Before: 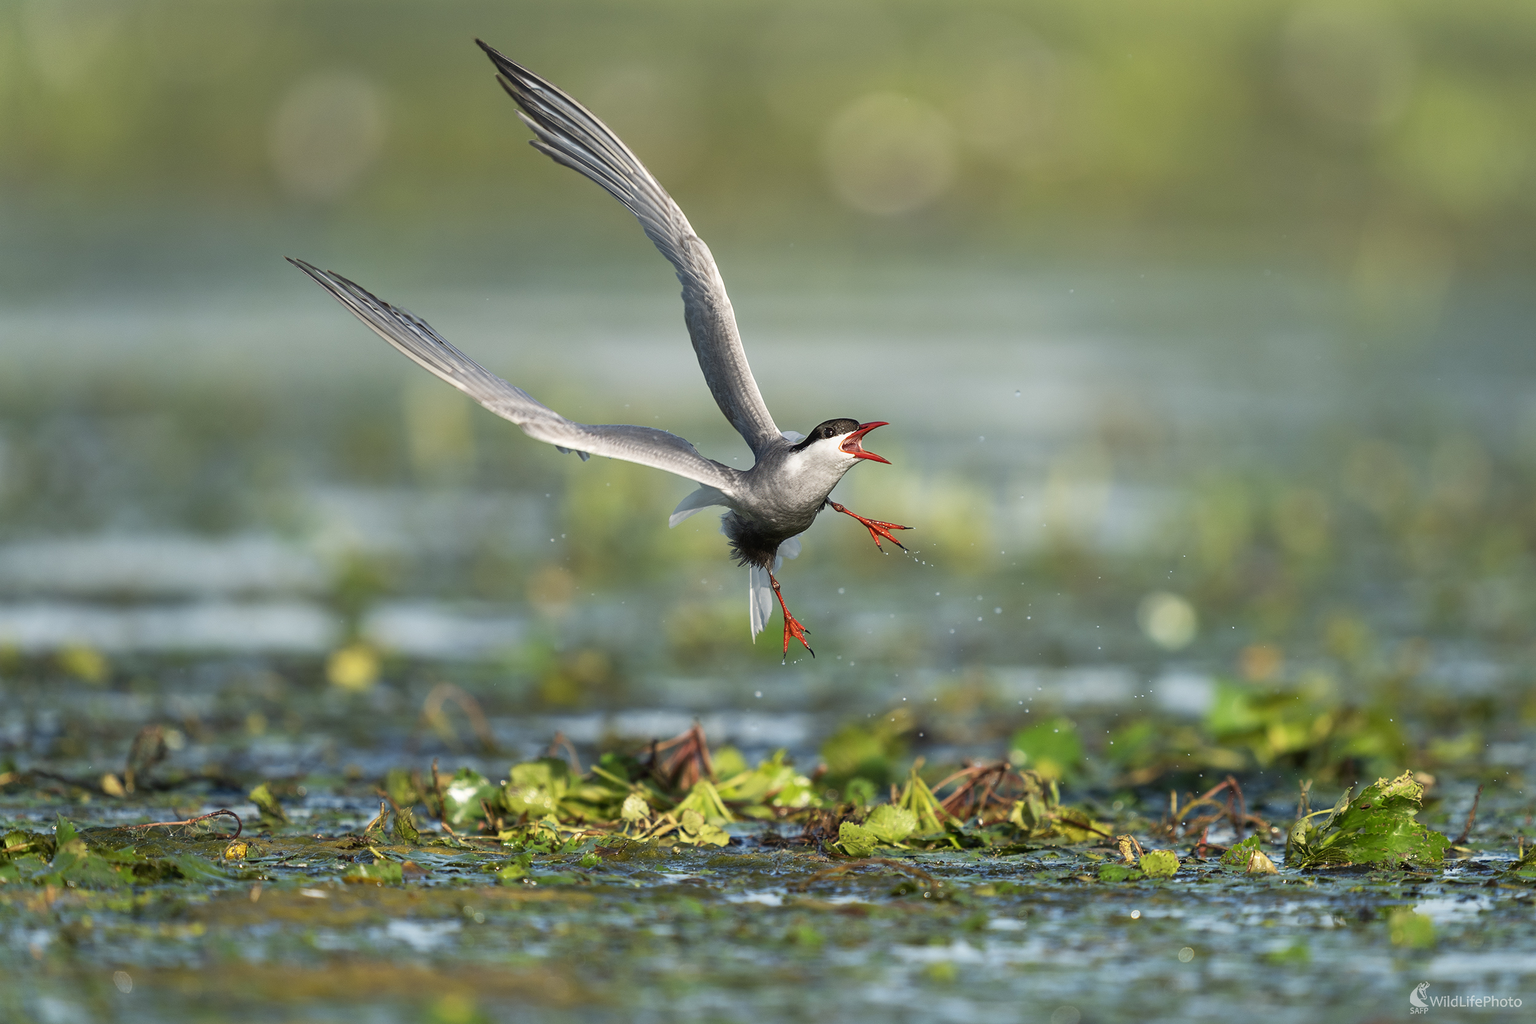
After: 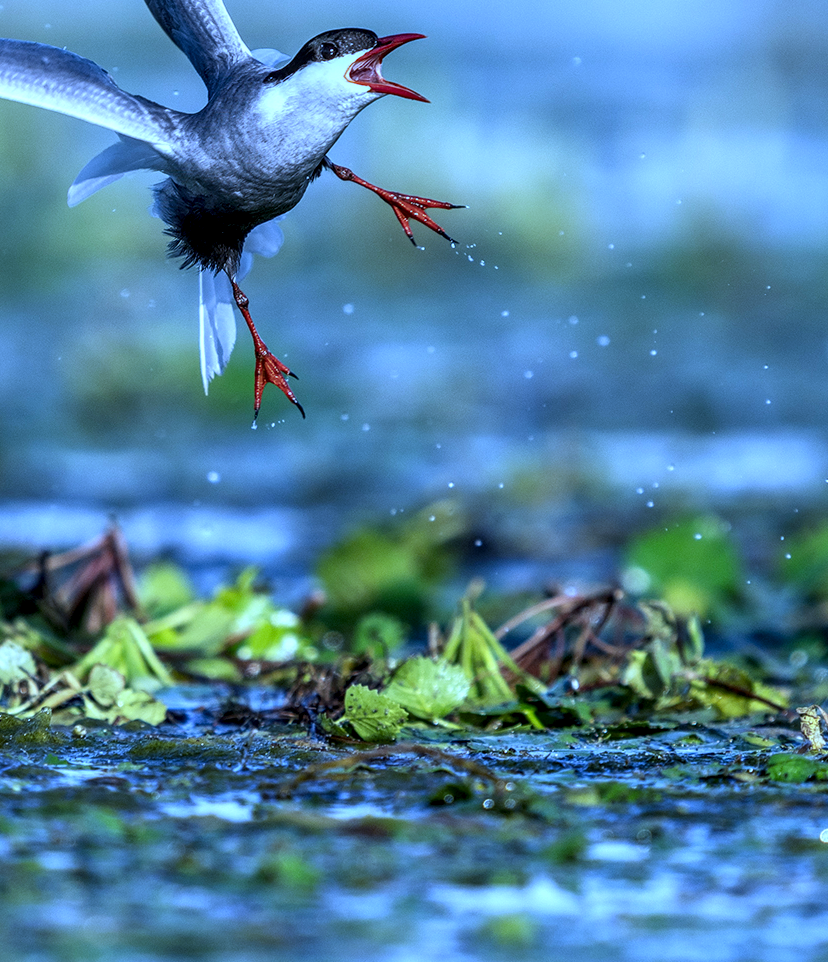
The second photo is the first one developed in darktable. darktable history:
white balance: red 0.766, blue 1.537
crop: left 40.878%, top 39.176%, right 25.993%, bottom 3.081%
local contrast: detail 160%
